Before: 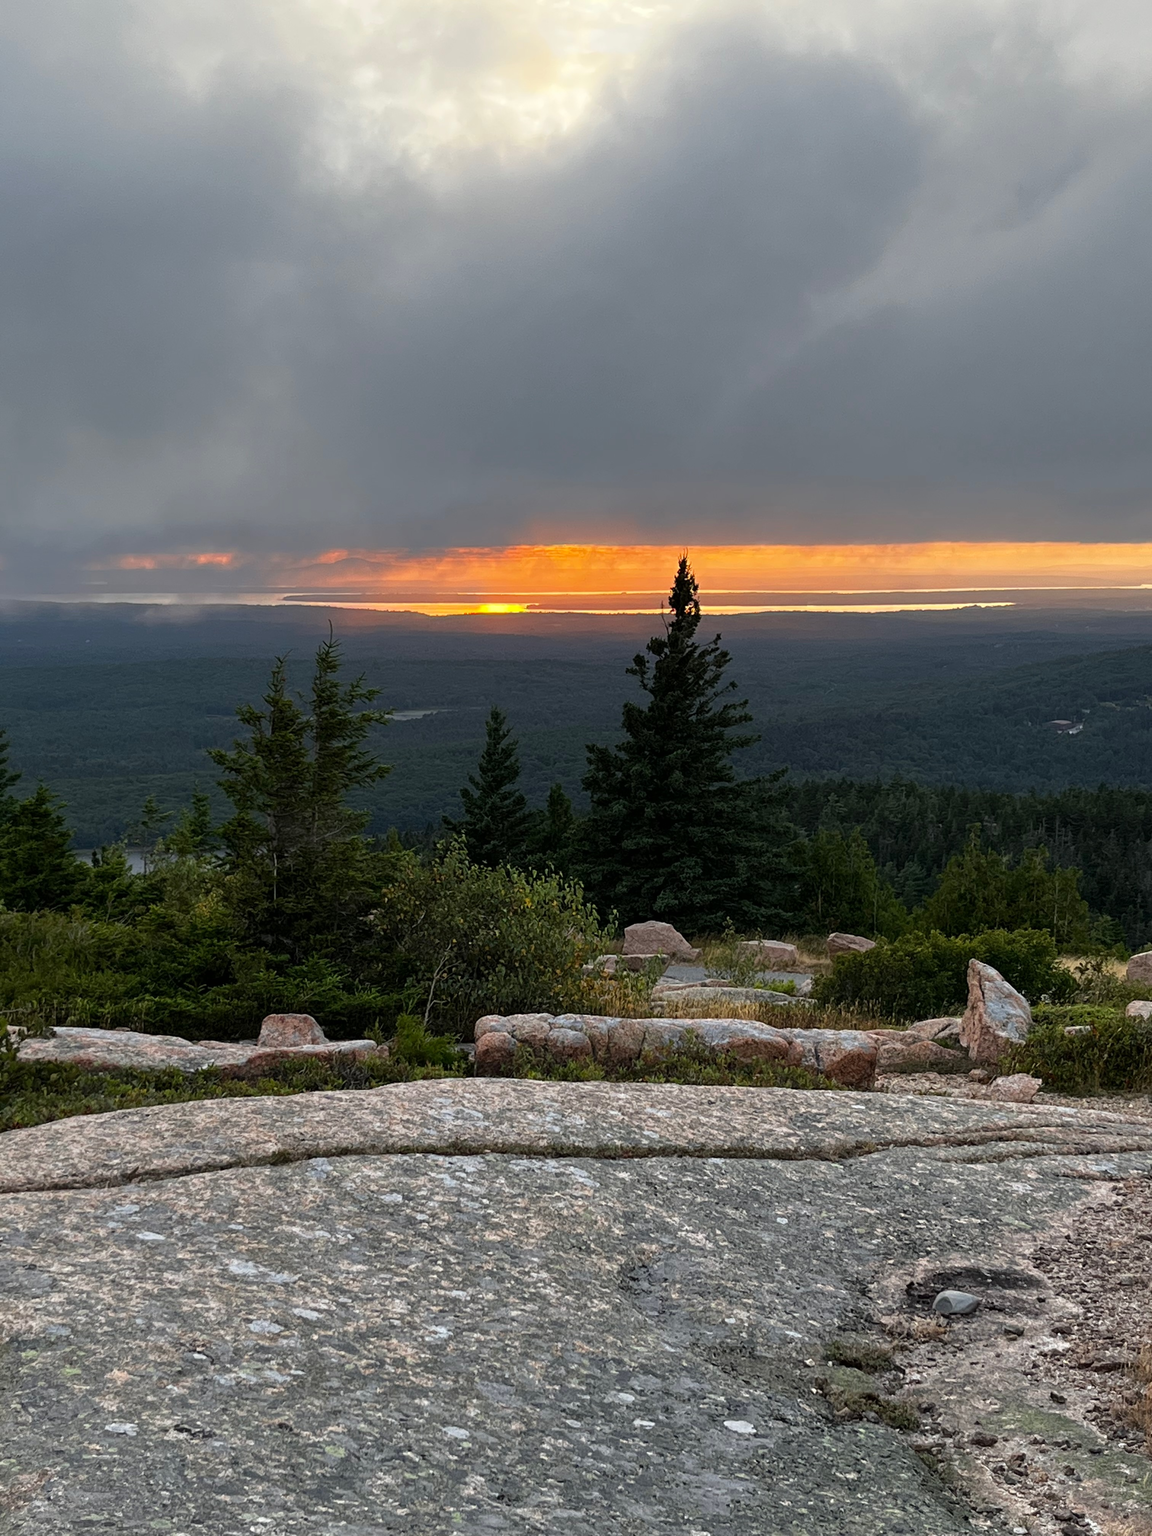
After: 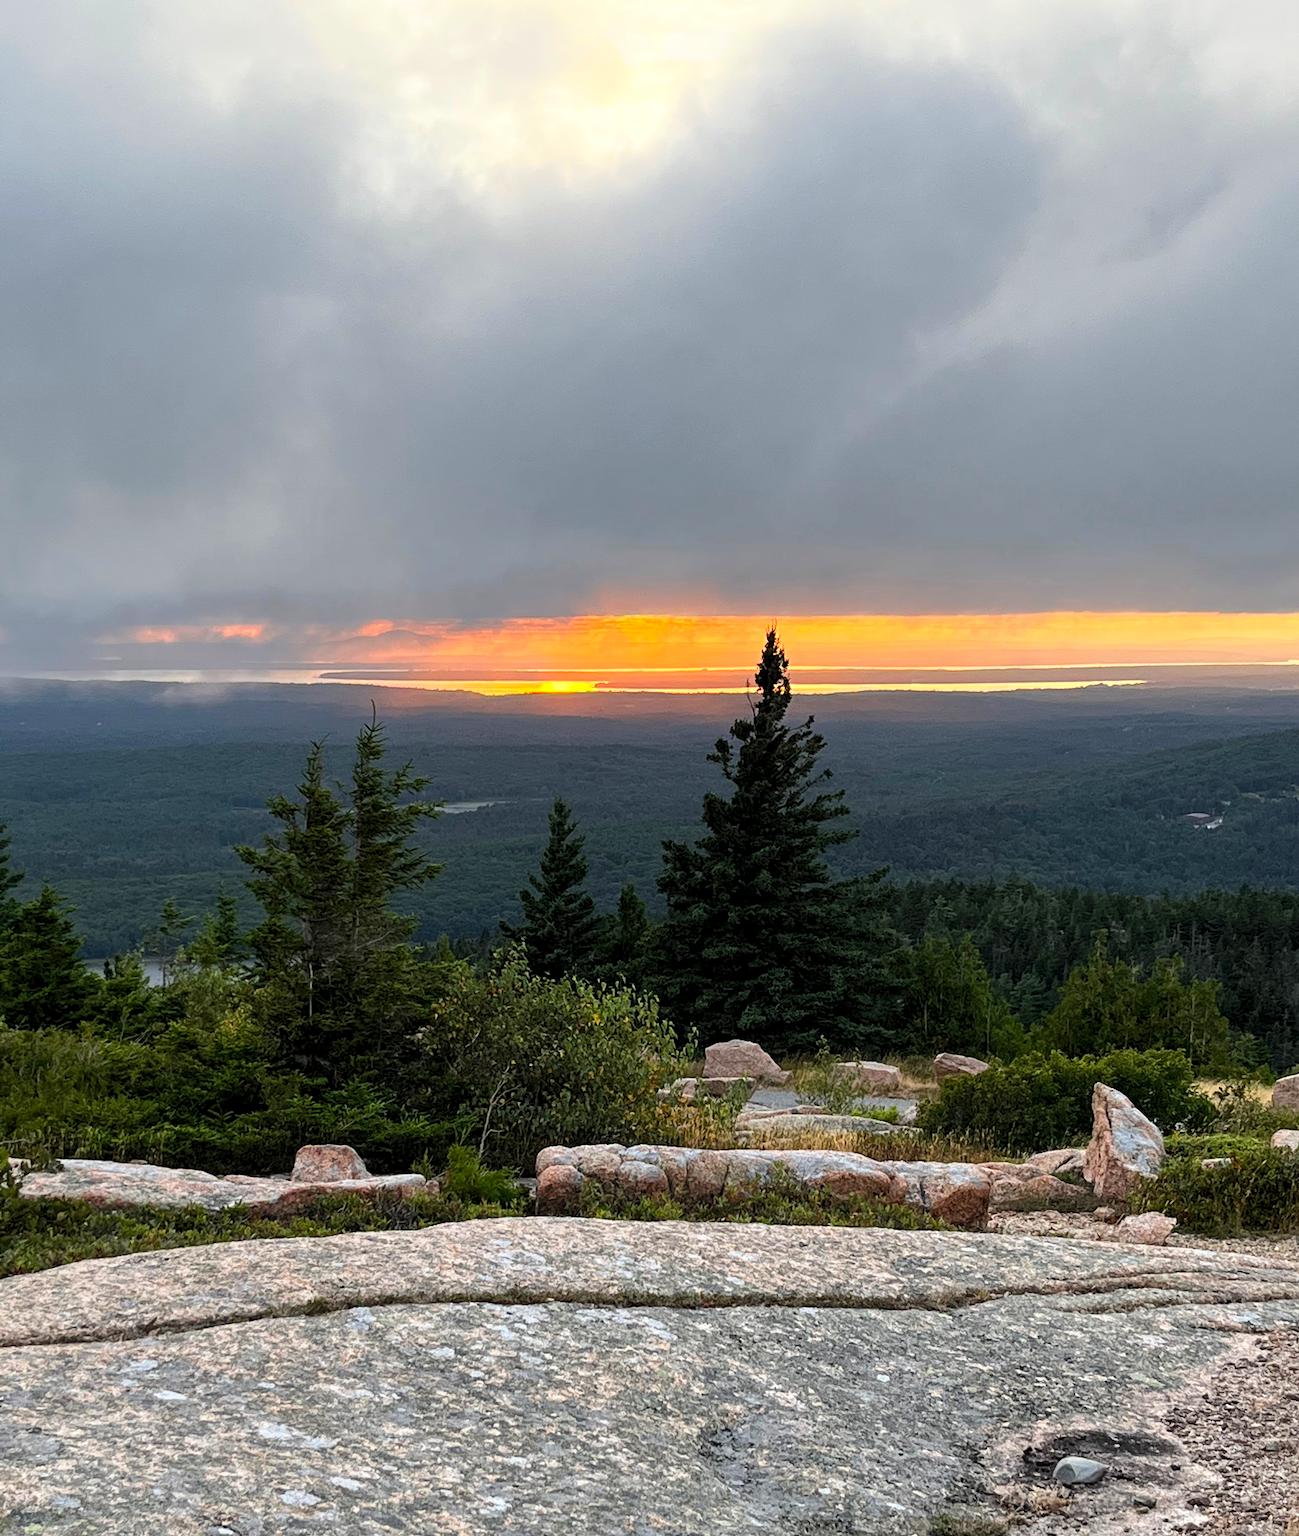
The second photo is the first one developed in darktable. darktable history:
crop and rotate: top 0%, bottom 11.386%
contrast brightness saturation: contrast 0.204, brightness 0.163, saturation 0.219
local contrast: highlights 104%, shadows 98%, detail 119%, midtone range 0.2
levels: white 99.91%, levels [0.018, 0.493, 1]
